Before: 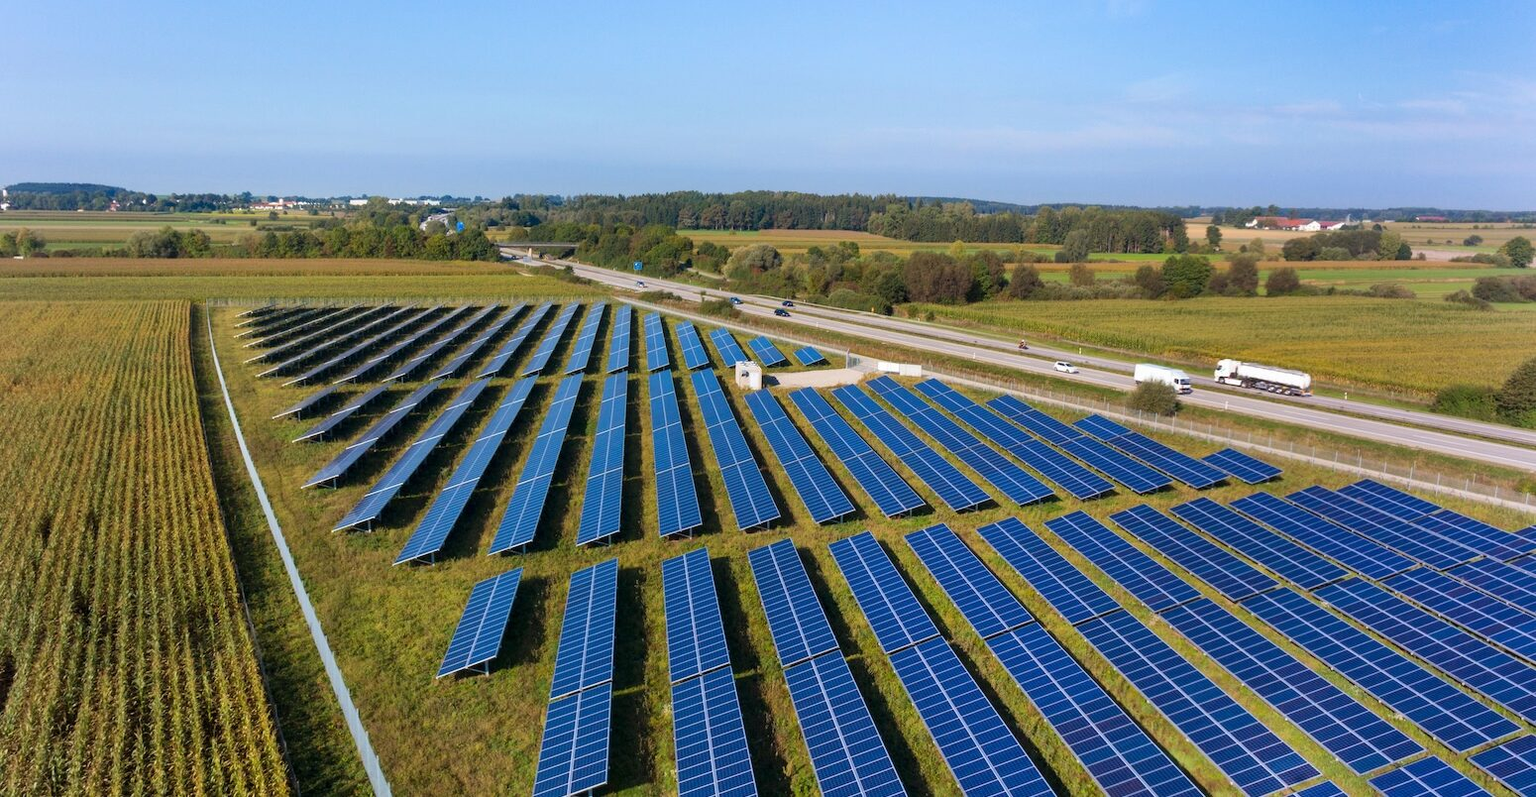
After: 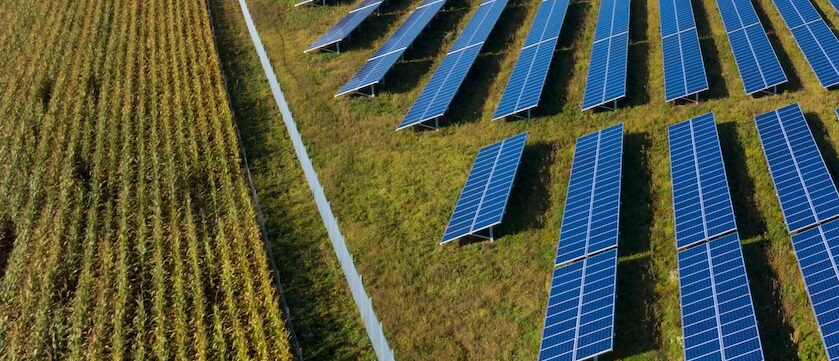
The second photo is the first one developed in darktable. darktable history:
crop and rotate: top 54.829%, right 45.861%, bottom 0.188%
